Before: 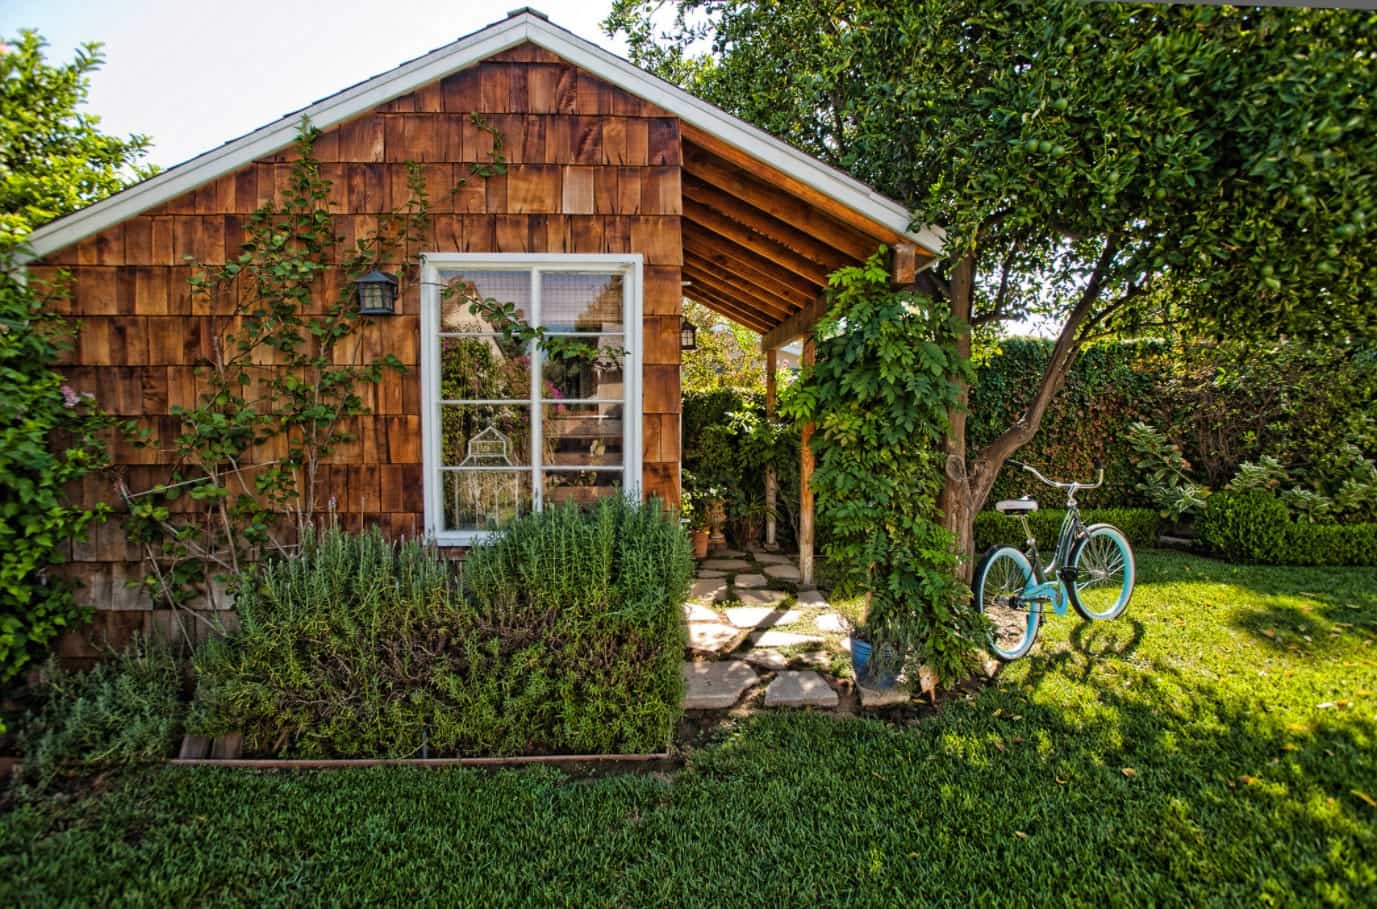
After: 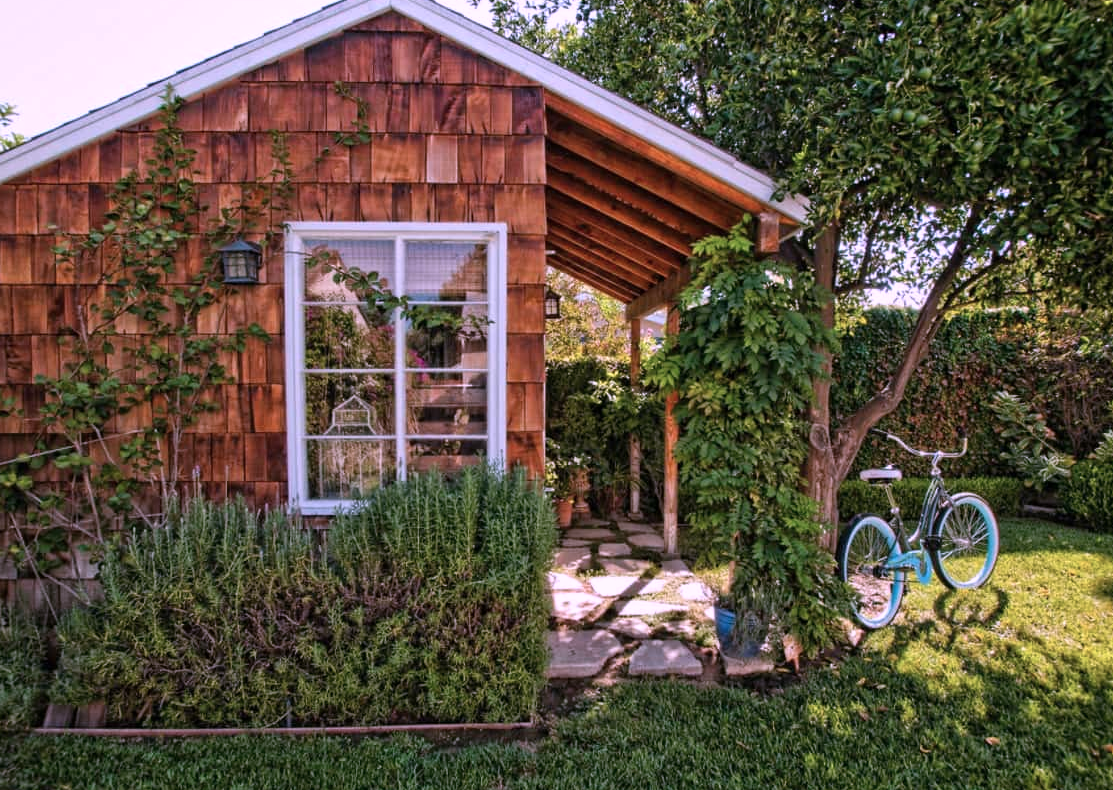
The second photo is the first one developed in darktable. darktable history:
crop: left 9.929%, top 3.475%, right 9.188%, bottom 9.529%
color correction: highlights a* 15.03, highlights b* -25.07
